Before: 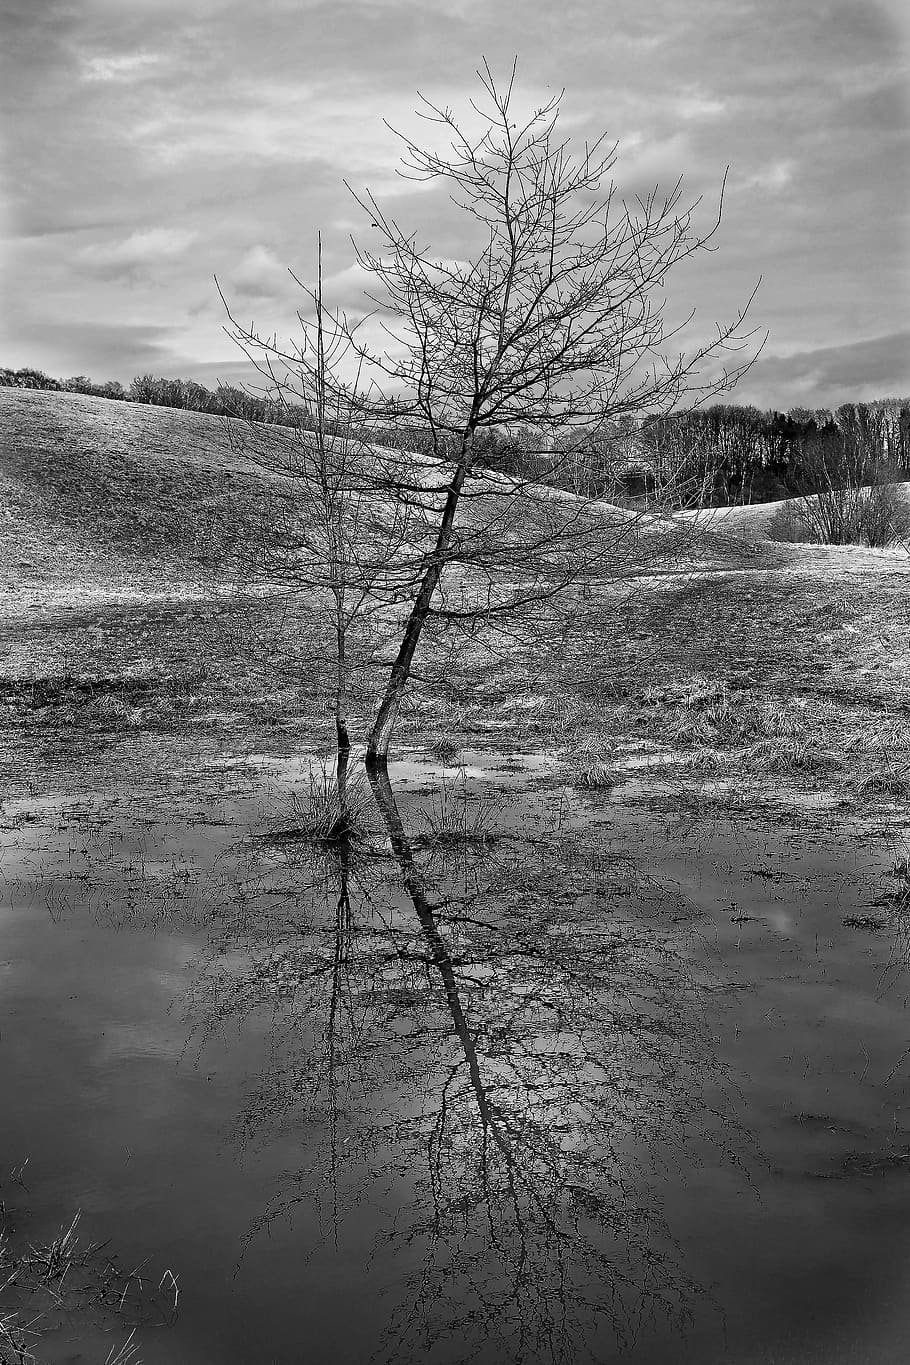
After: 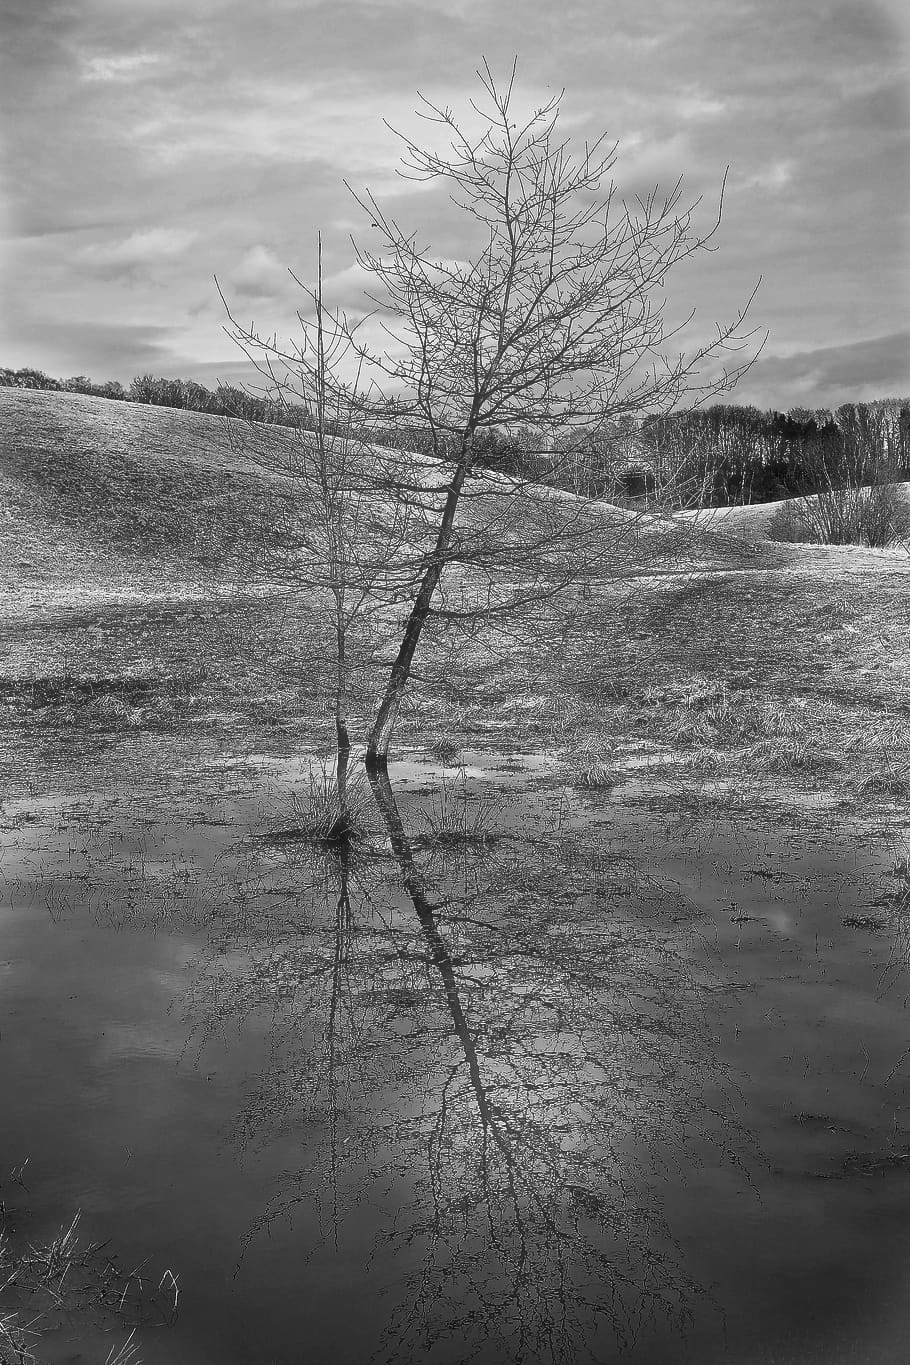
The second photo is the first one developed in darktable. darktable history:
haze removal: strength -0.05
exposure: exposure -0.116 EV, compensate exposure bias true, compensate highlight preservation false
